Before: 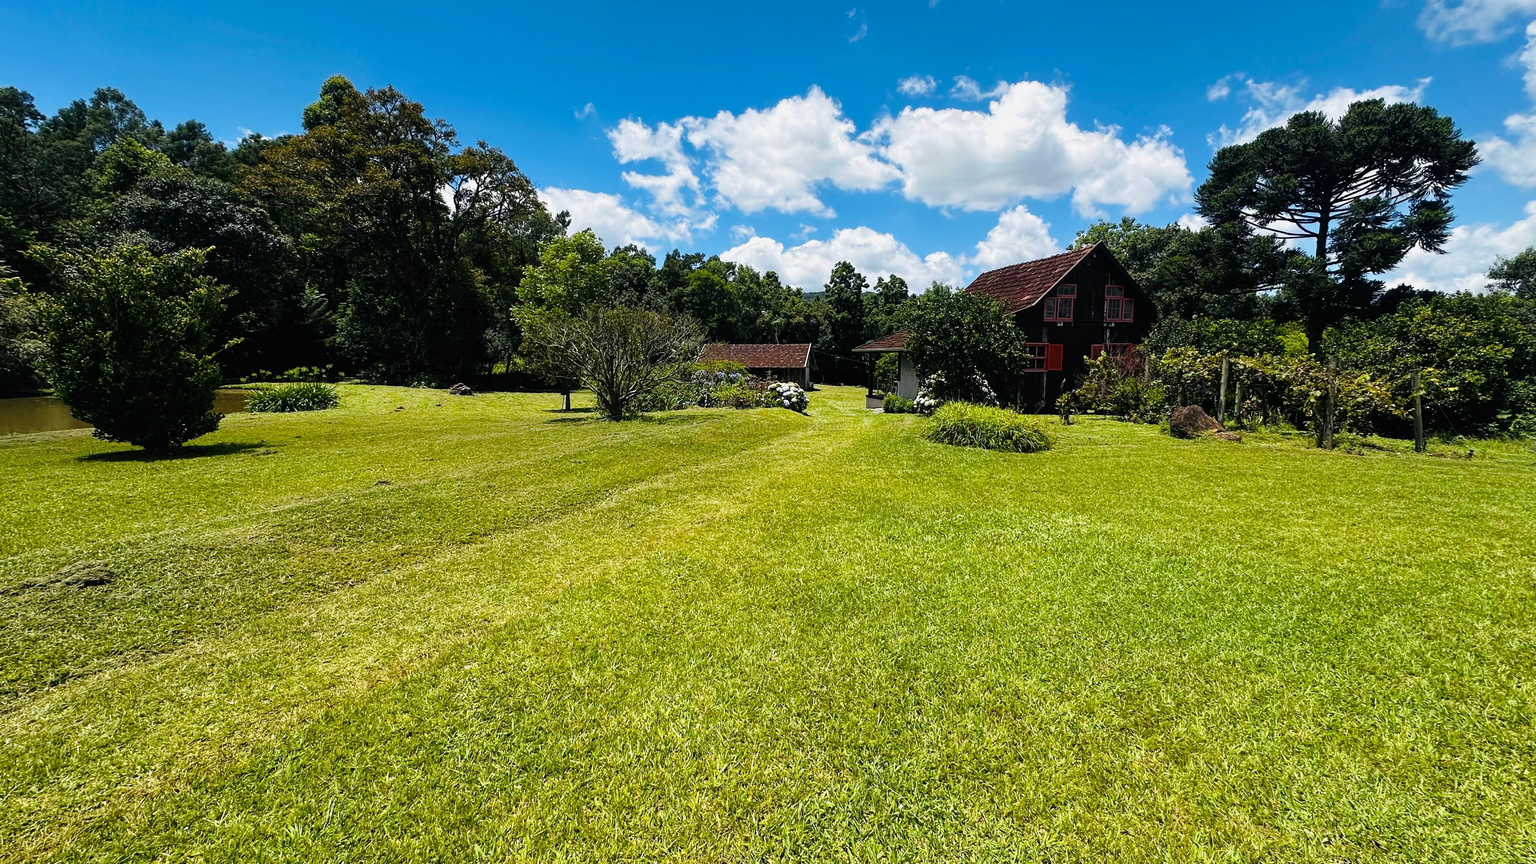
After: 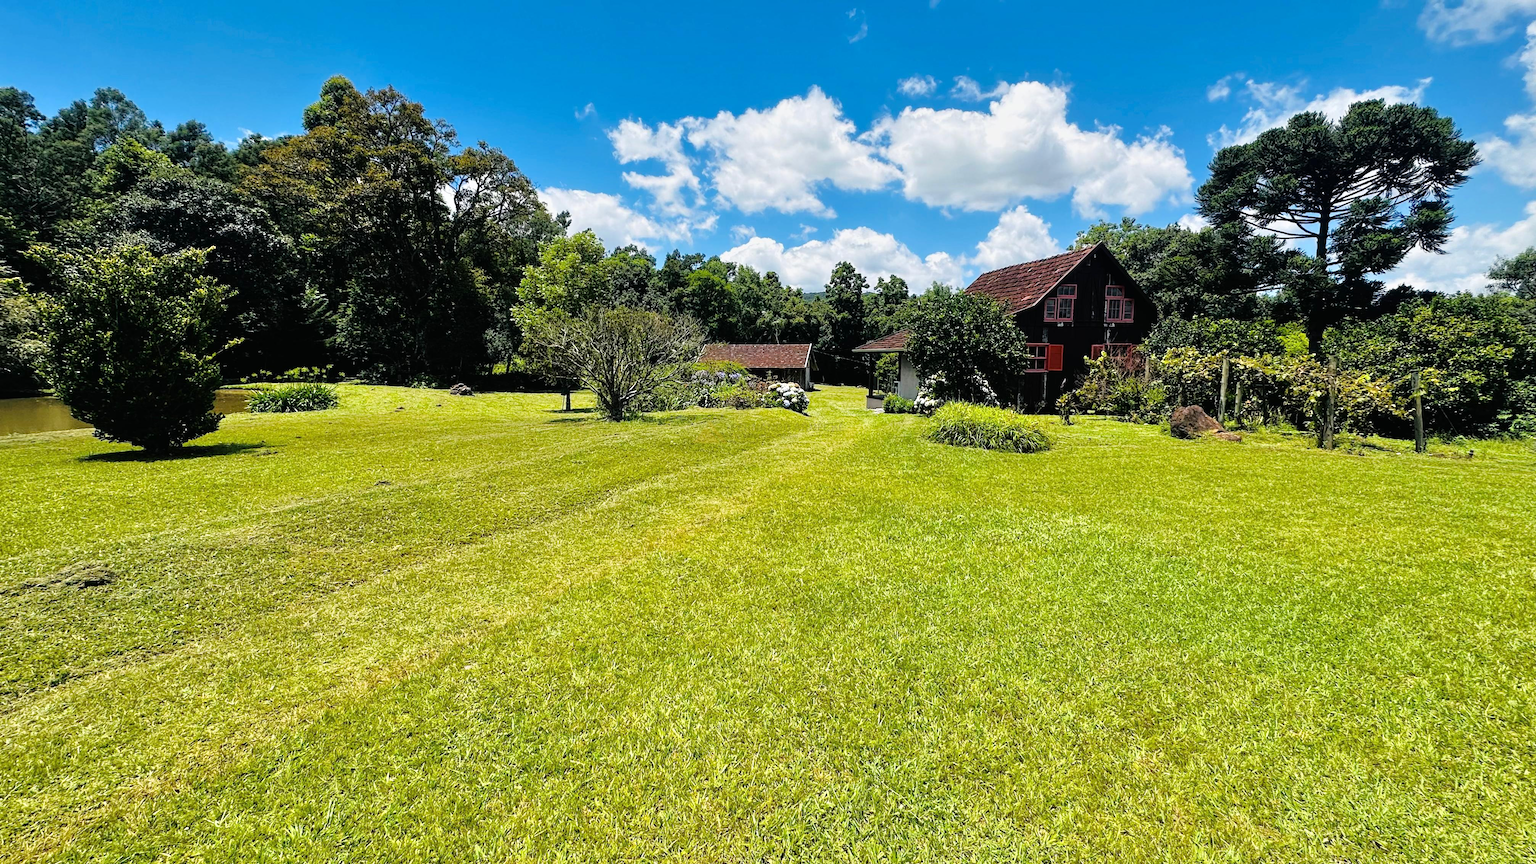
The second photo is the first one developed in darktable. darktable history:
exposure: exposure -0.041 EV, compensate highlight preservation false
tone equalizer: -7 EV 0.15 EV, -6 EV 0.6 EV, -5 EV 1.15 EV, -4 EV 1.33 EV, -3 EV 1.15 EV, -2 EV 0.6 EV, -1 EV 0.15 EV, mask exposure compensation -0.5 EV
